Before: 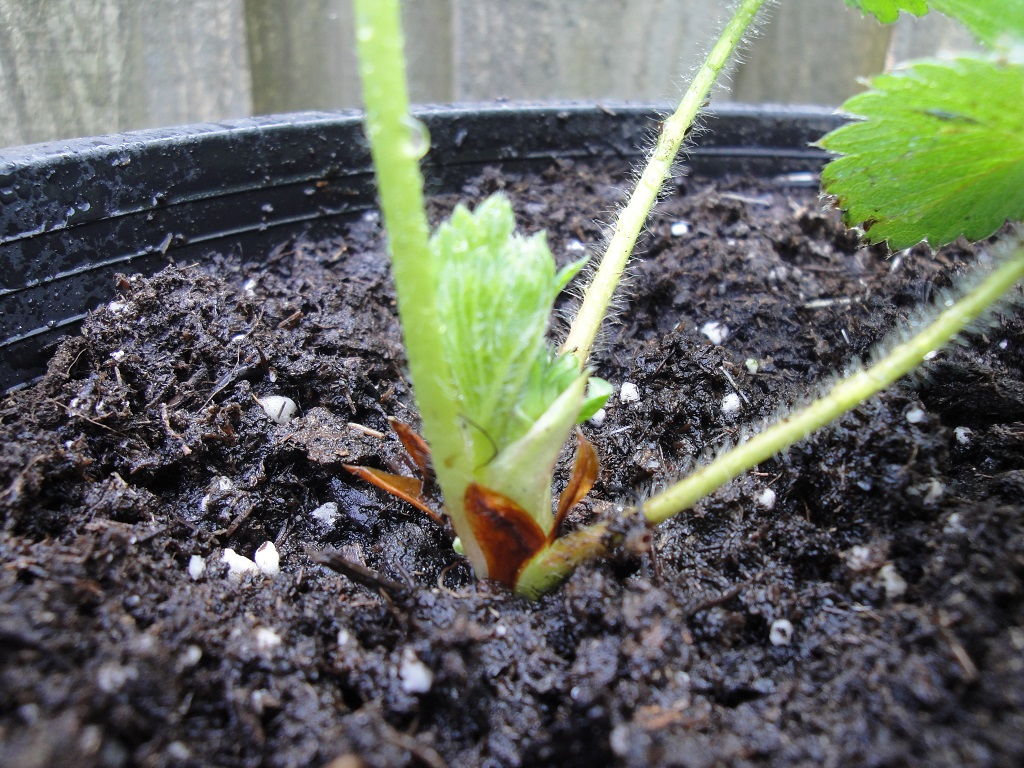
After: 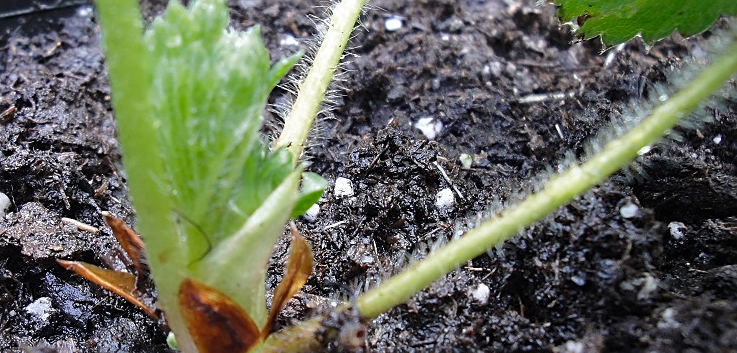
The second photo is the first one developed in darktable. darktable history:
sharpen: on, module defaults
crop and rotate: left 28.021%, top 26.766%, bottom 27.146%
color zones: curves: ch0 [(0, 0.558) (0.143, 0.548) (0.286, 0.447) (0.429, 0.259) (0.571, 0.5) (0.714, 0.5) (0.857, 0.593) (1, 0.558)]; ch1 [(0, 0.543) (0.01, 0.544) (0.12, 0.492) (0.248, 0.458) (0.5, 0.534) (0.748, 0.5) (0.99, 0.469) (1, 0.543)]; ch2 [(0, 0.507) (0.143, 0.522) (0.286, 0.505) (0.429, 0.5) (0.571, 0.5) (0.714, 0.5) (0.857, 0.5) (1, 0.507)]
